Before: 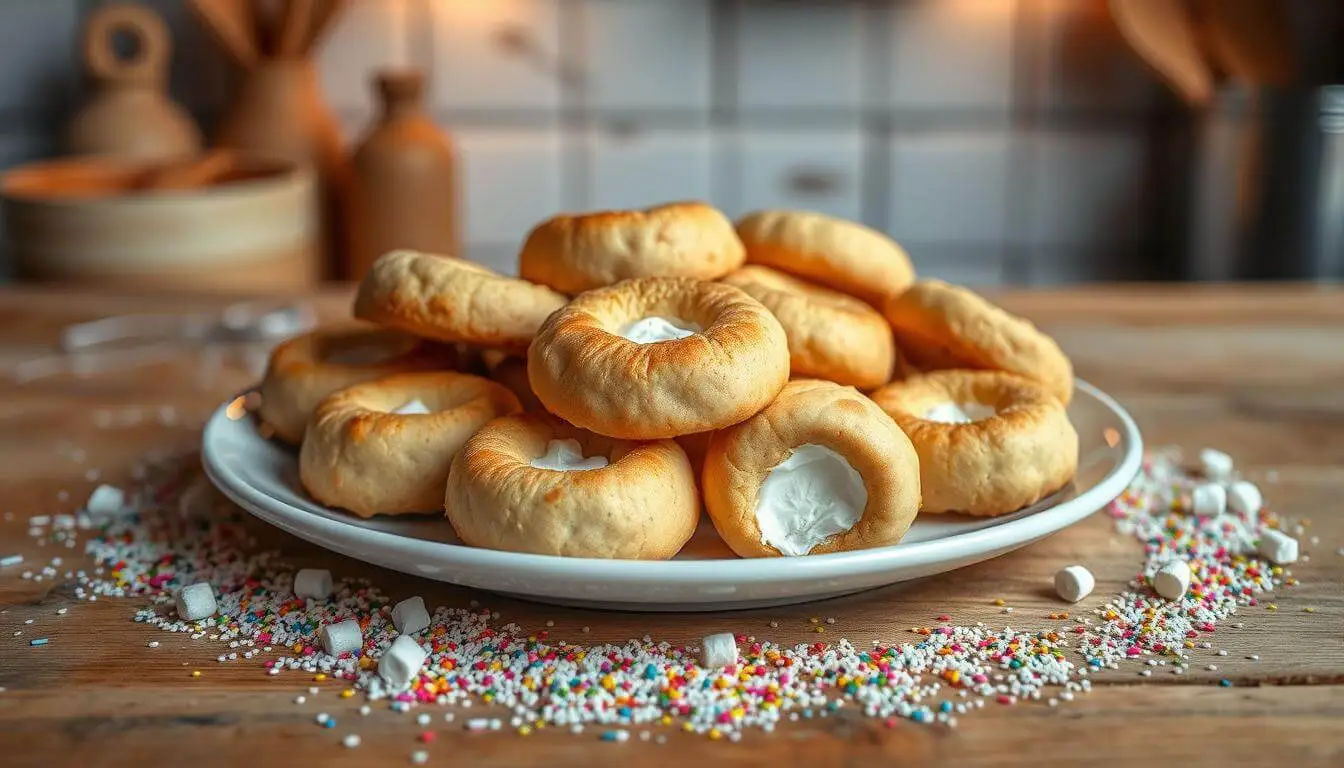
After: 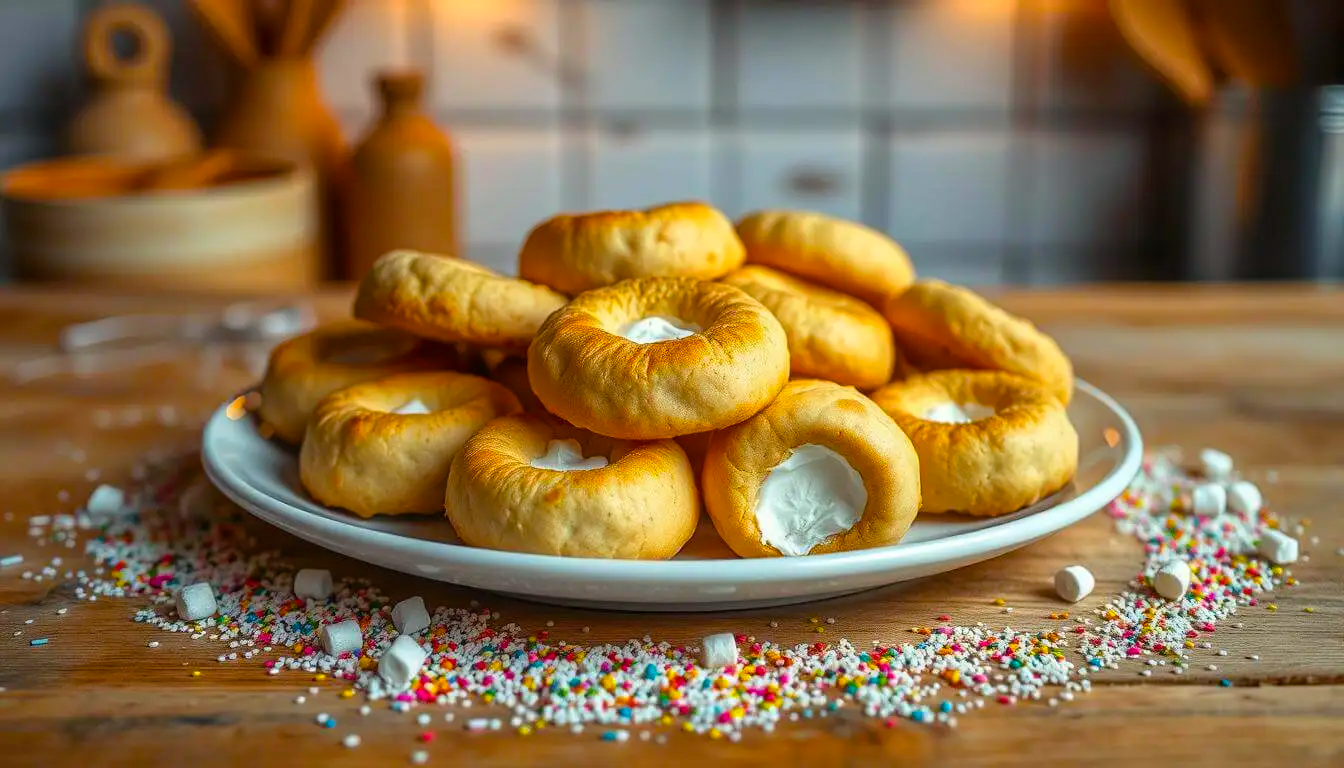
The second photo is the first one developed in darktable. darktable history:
color balance rgb: linear chroma grading › global chroma 15%, perceptual saturation grading › global saturation 30%
contrast brightness saturation: saturation -0.05
